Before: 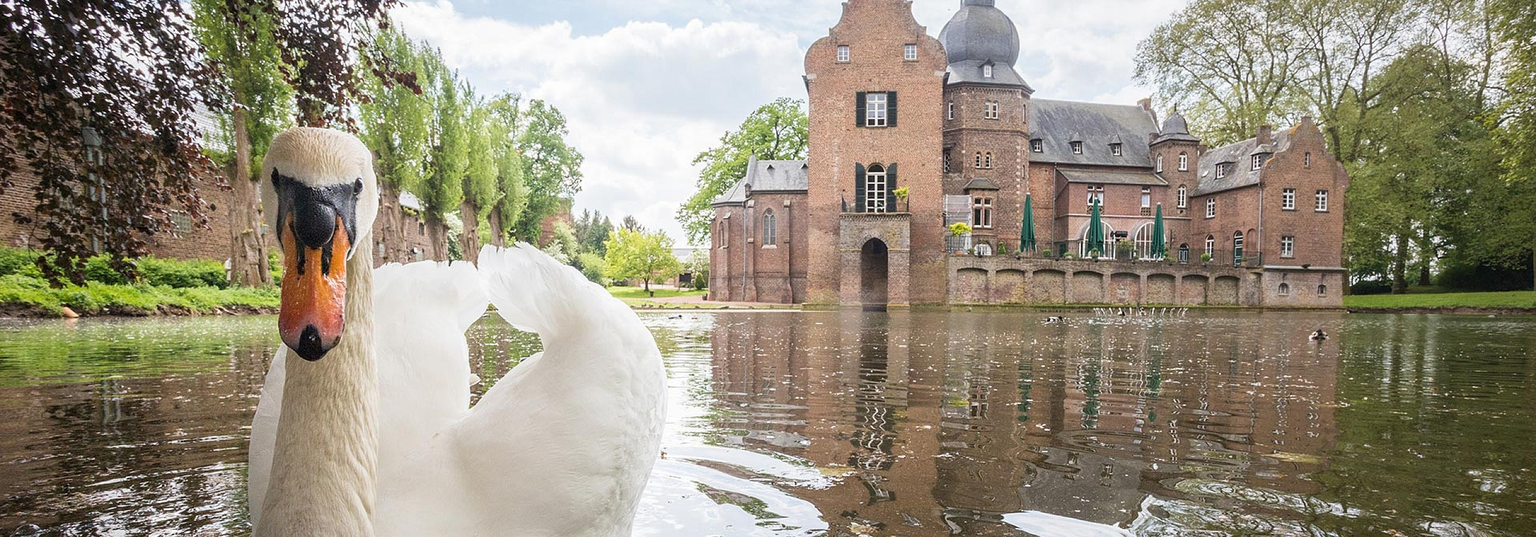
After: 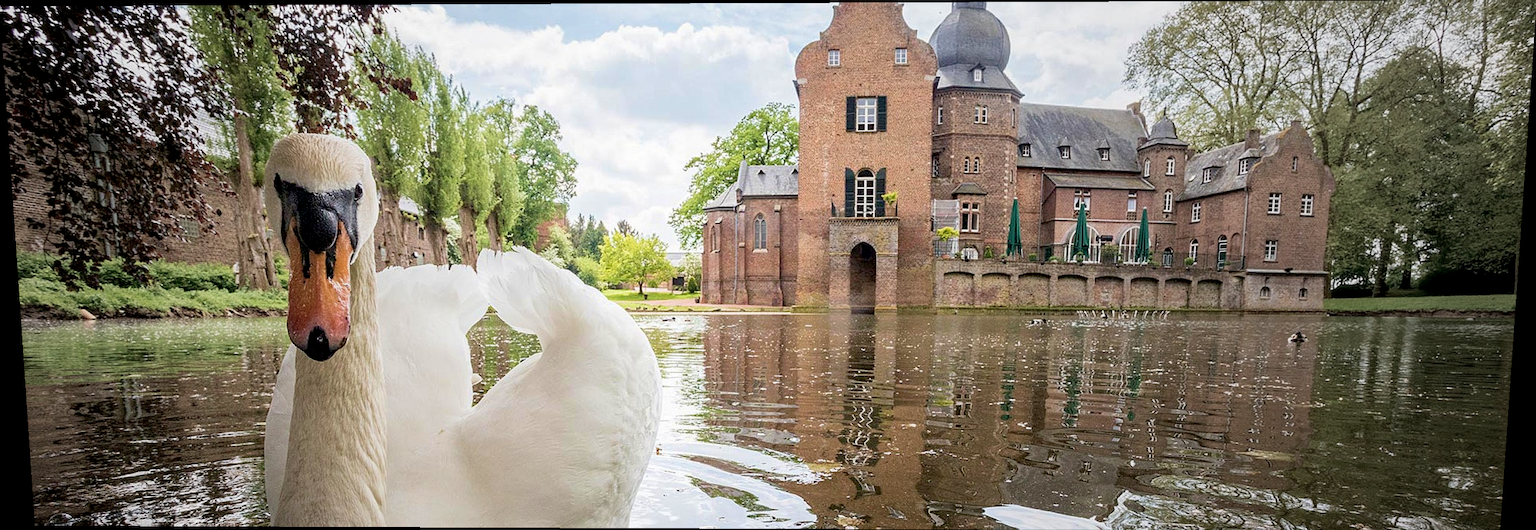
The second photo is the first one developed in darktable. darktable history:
exposure: black level correction 0.016, exposure -0.009 EV, compensate highlight preservation false
haze removal: compatibility mode true, adaptive false
velvia: on, module defaults
rotate and perspective: lens shift (vertical) 0.048, lens shift (horizontal) -0.024, automatic cropping off
vignetting: fall-off start 18.21%, fall-off radius 137.95%, brightness -0.207, center (-0.078, 0.066), width/height ratio 0.62, shape 0.59
